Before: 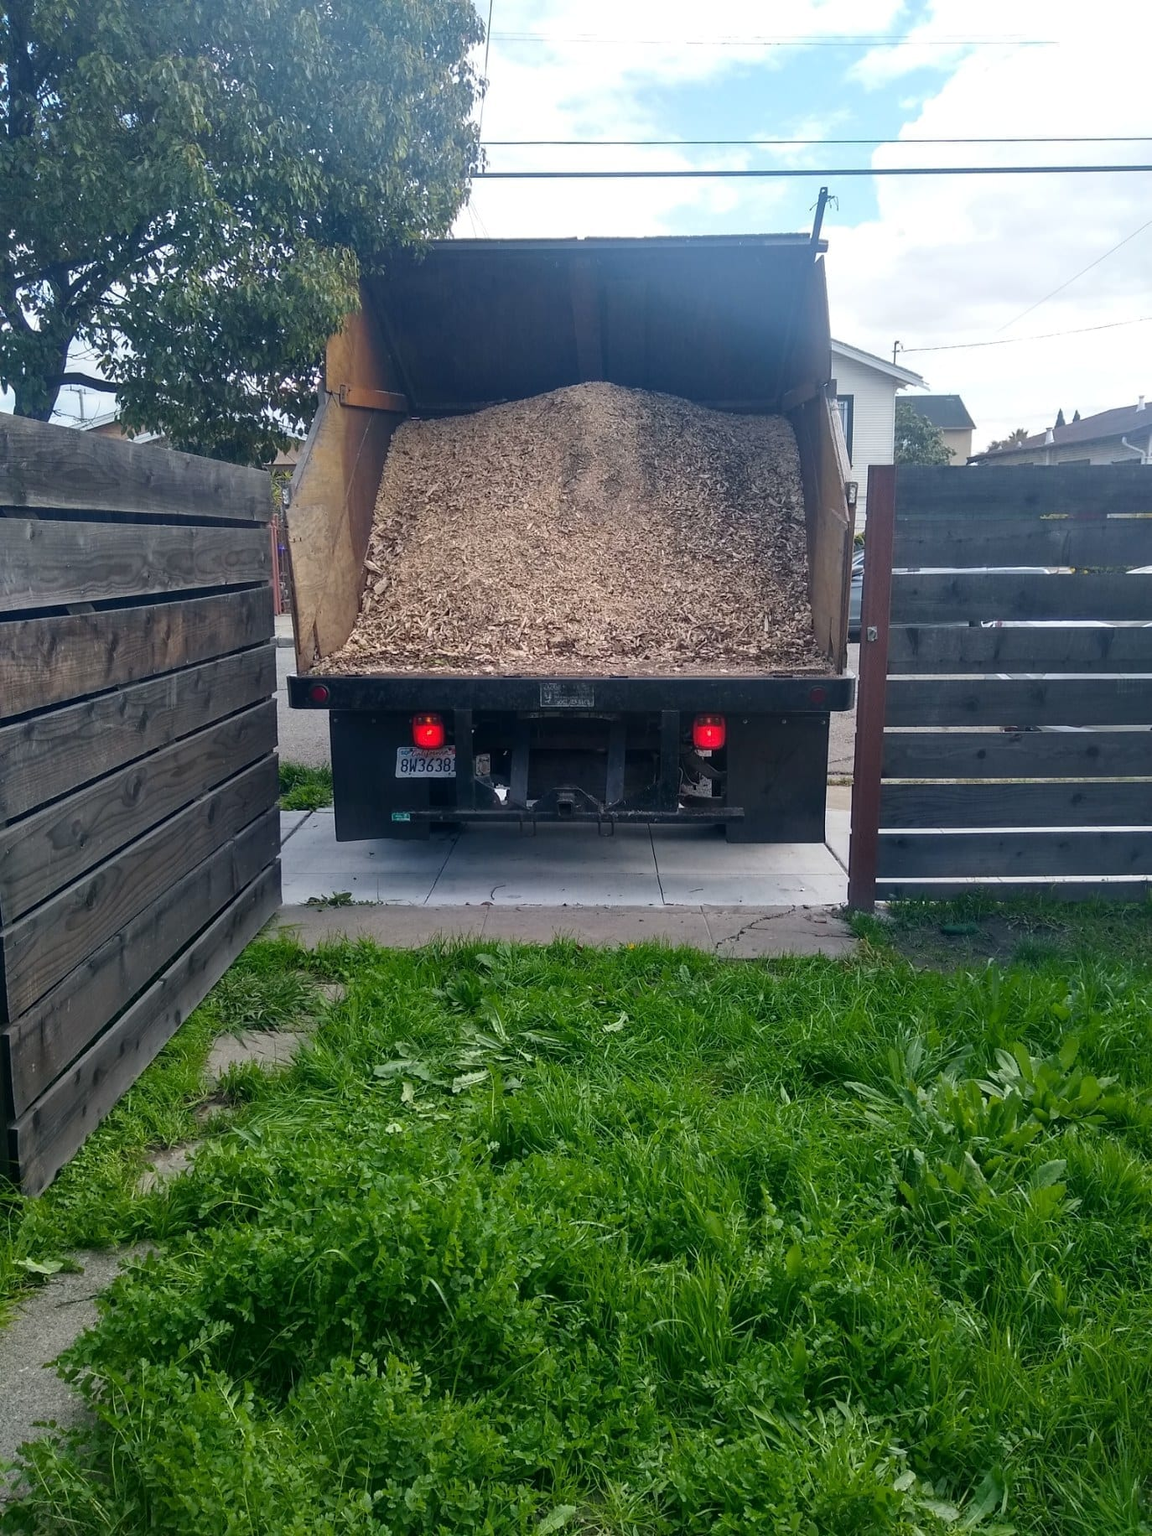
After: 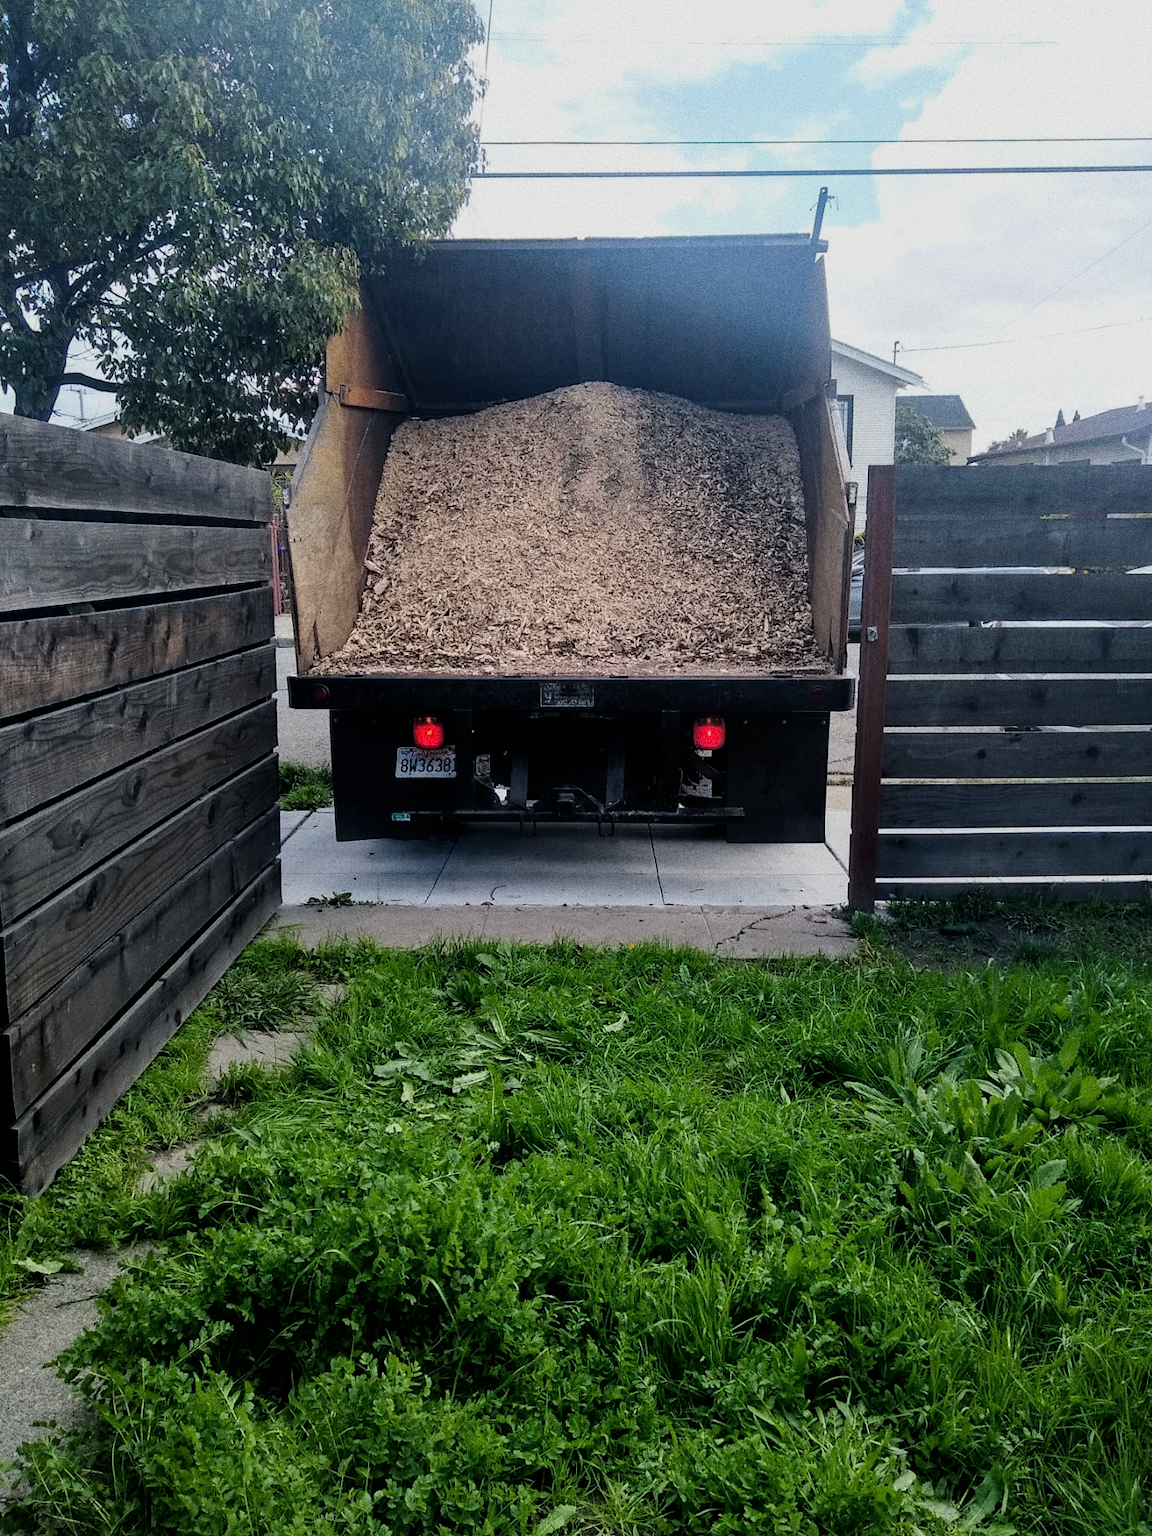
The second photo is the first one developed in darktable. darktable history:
filmic rgb: black relative exposure -5 EV, hardness 2.88, contrast 1.3
grain: coarseness 0.09 ISO, strength 40%
